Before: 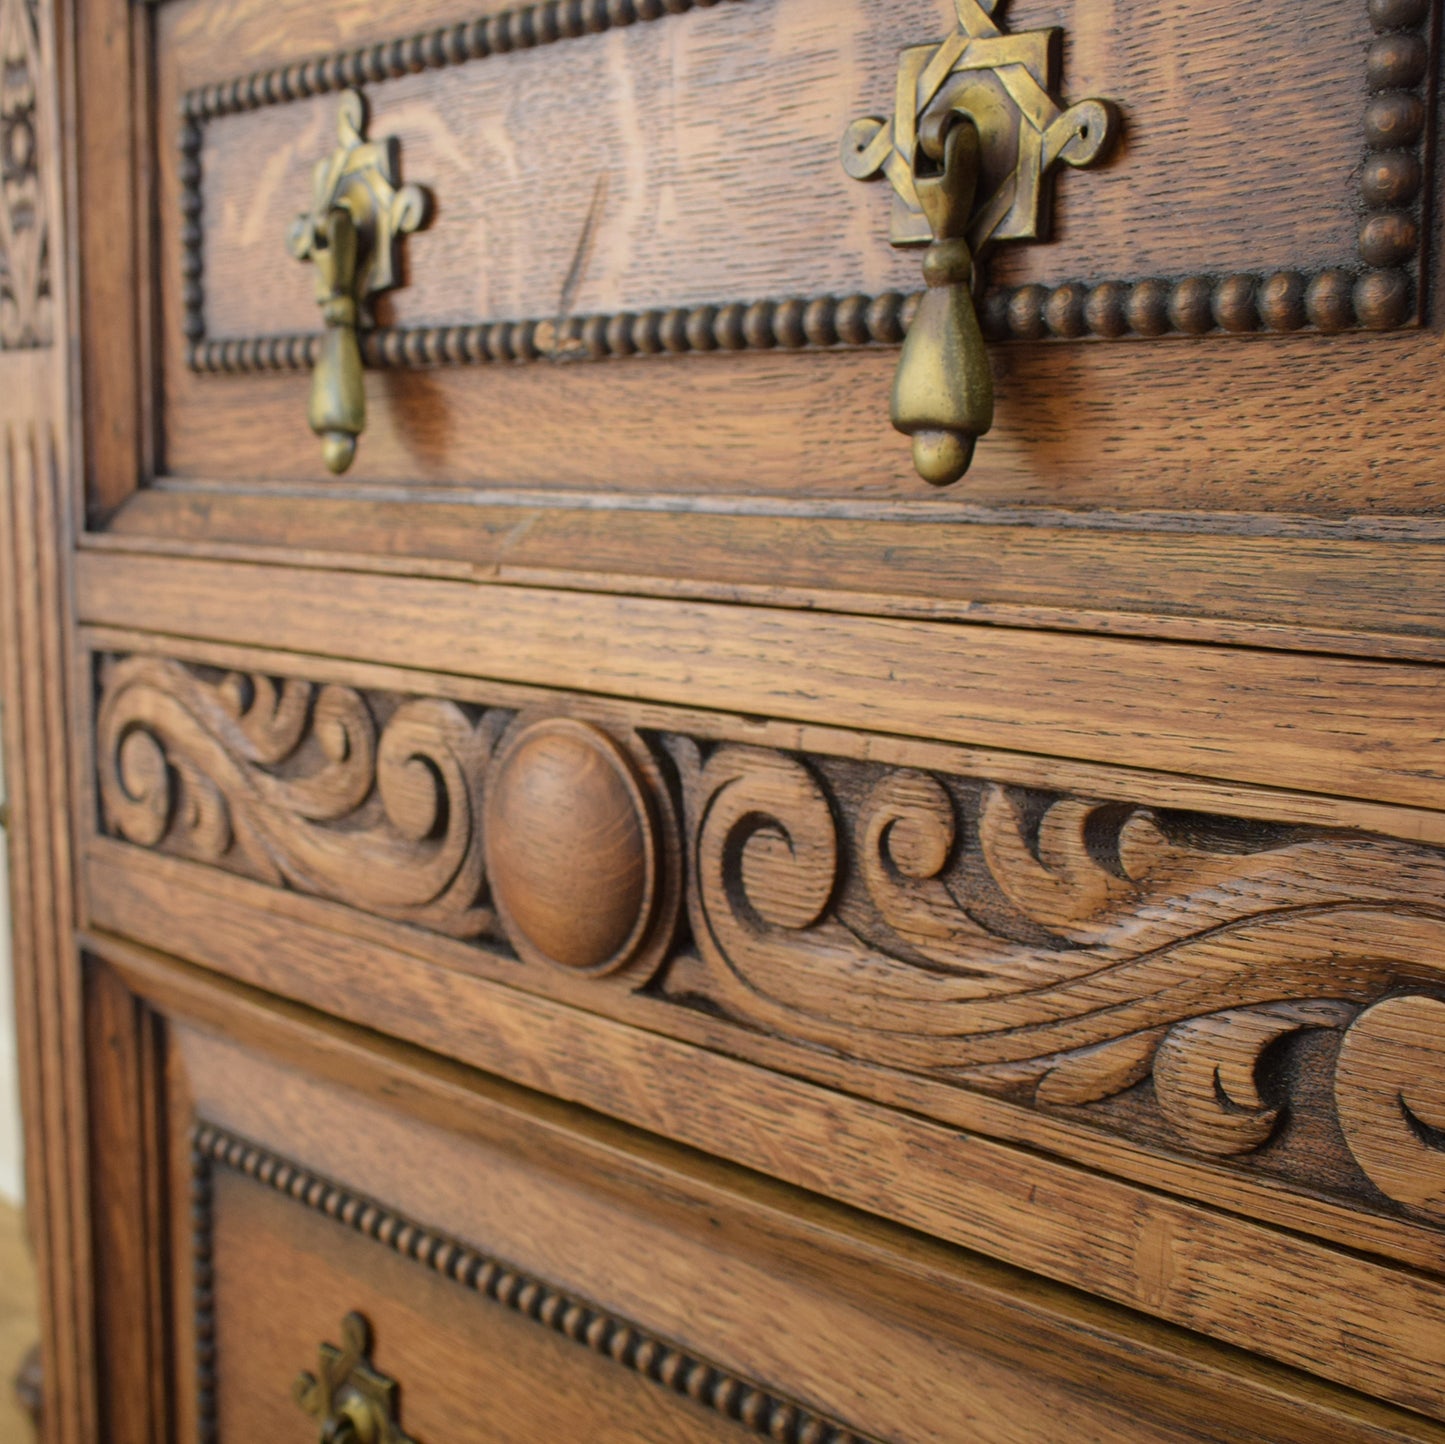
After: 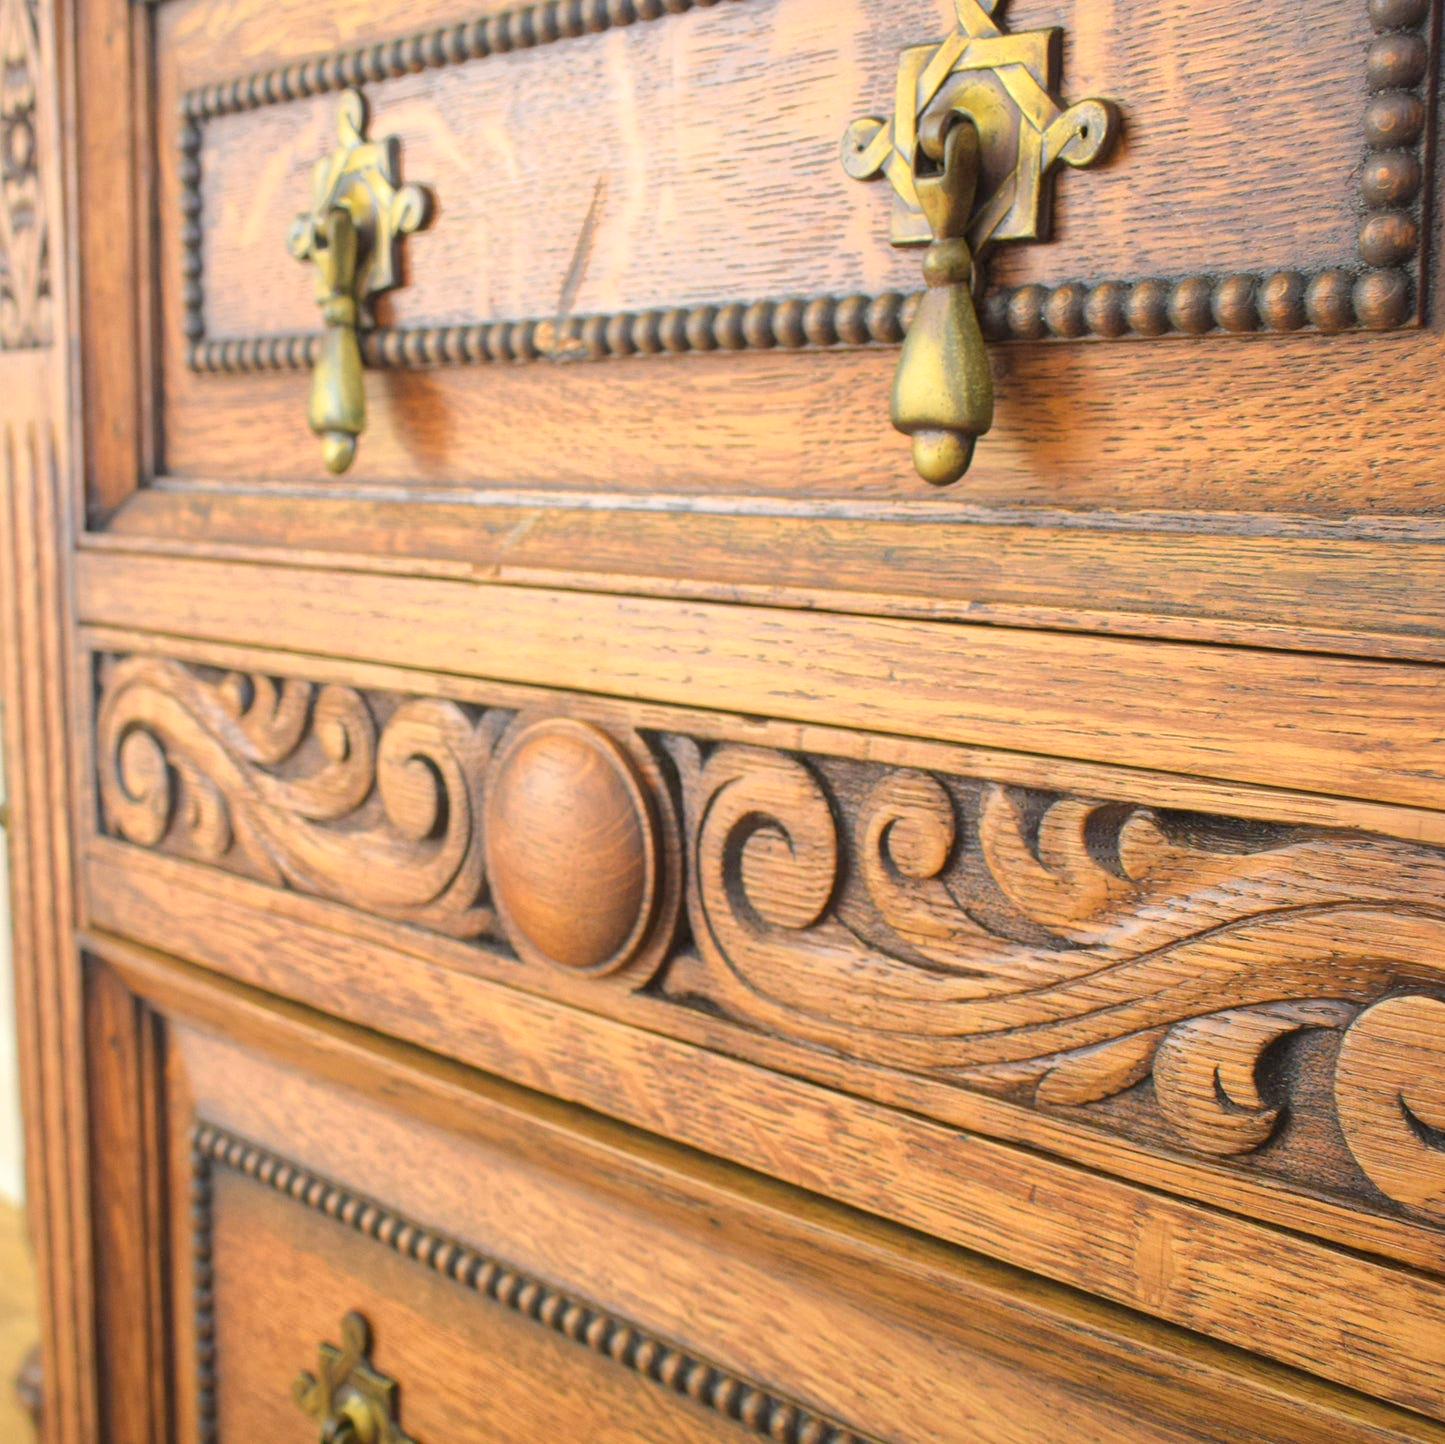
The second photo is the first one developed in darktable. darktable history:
exposure: black level correction 0, exposure 1.625 EV, compensate exposure bias true, compensate highlight preservation false
global tonemap: drago (1, 100), detail 1
shadows and highlights: shadows 12, white point adjustment 1.2, highlights -0.36, soften with gaussian
